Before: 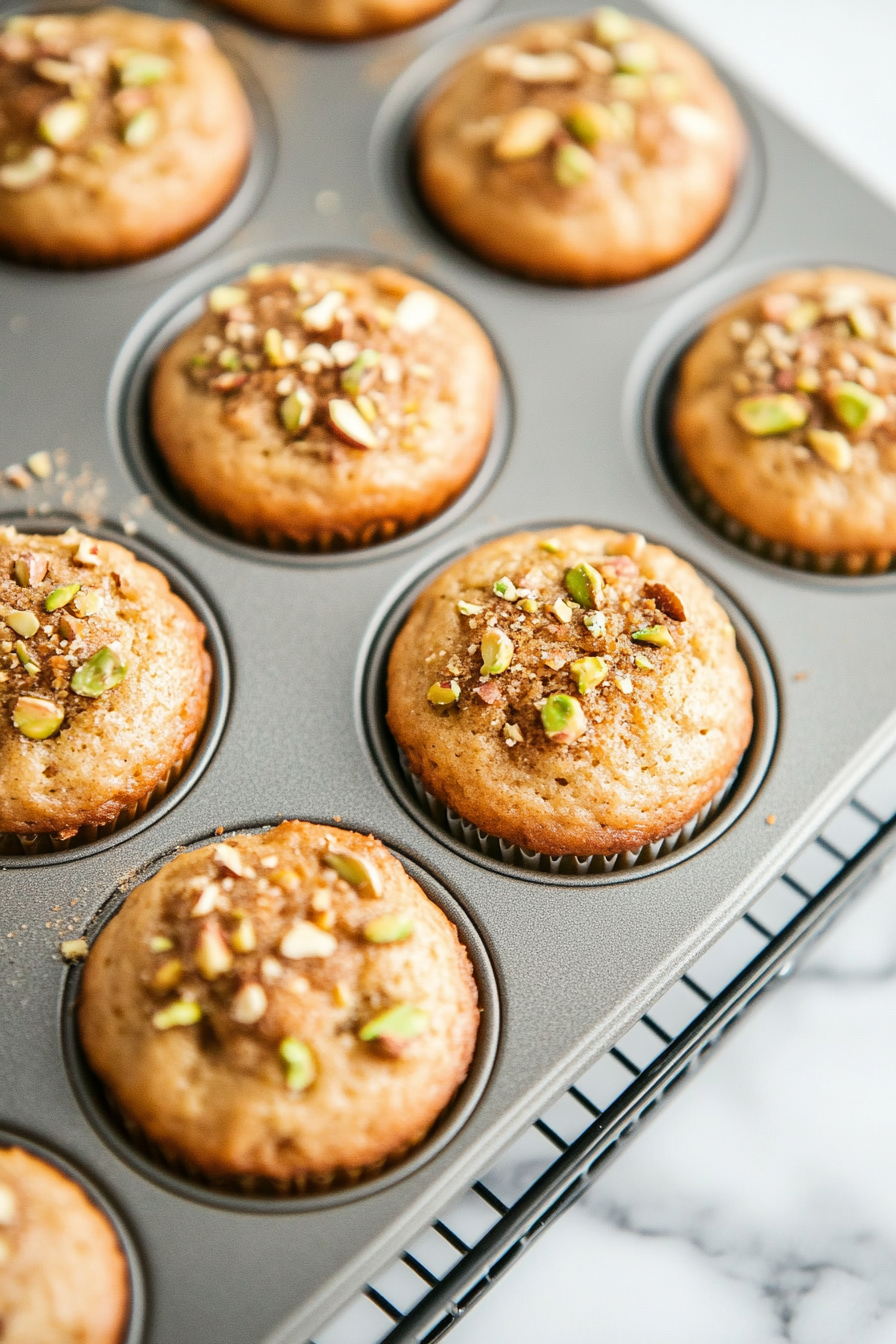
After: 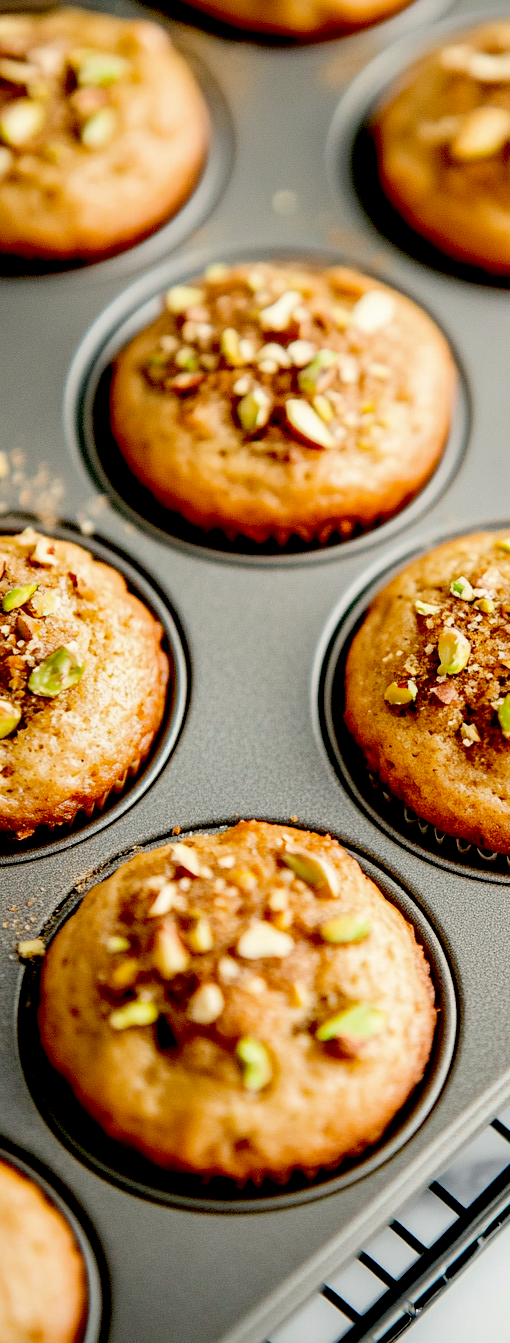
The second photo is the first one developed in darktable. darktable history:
exposure: black level correction 0.056, exposure -0.036 EV, compensate exposure bias true, compensate highlight preservation false
crop: left 4.815%, right 38.21%
color correction: highlights b* 3.03
